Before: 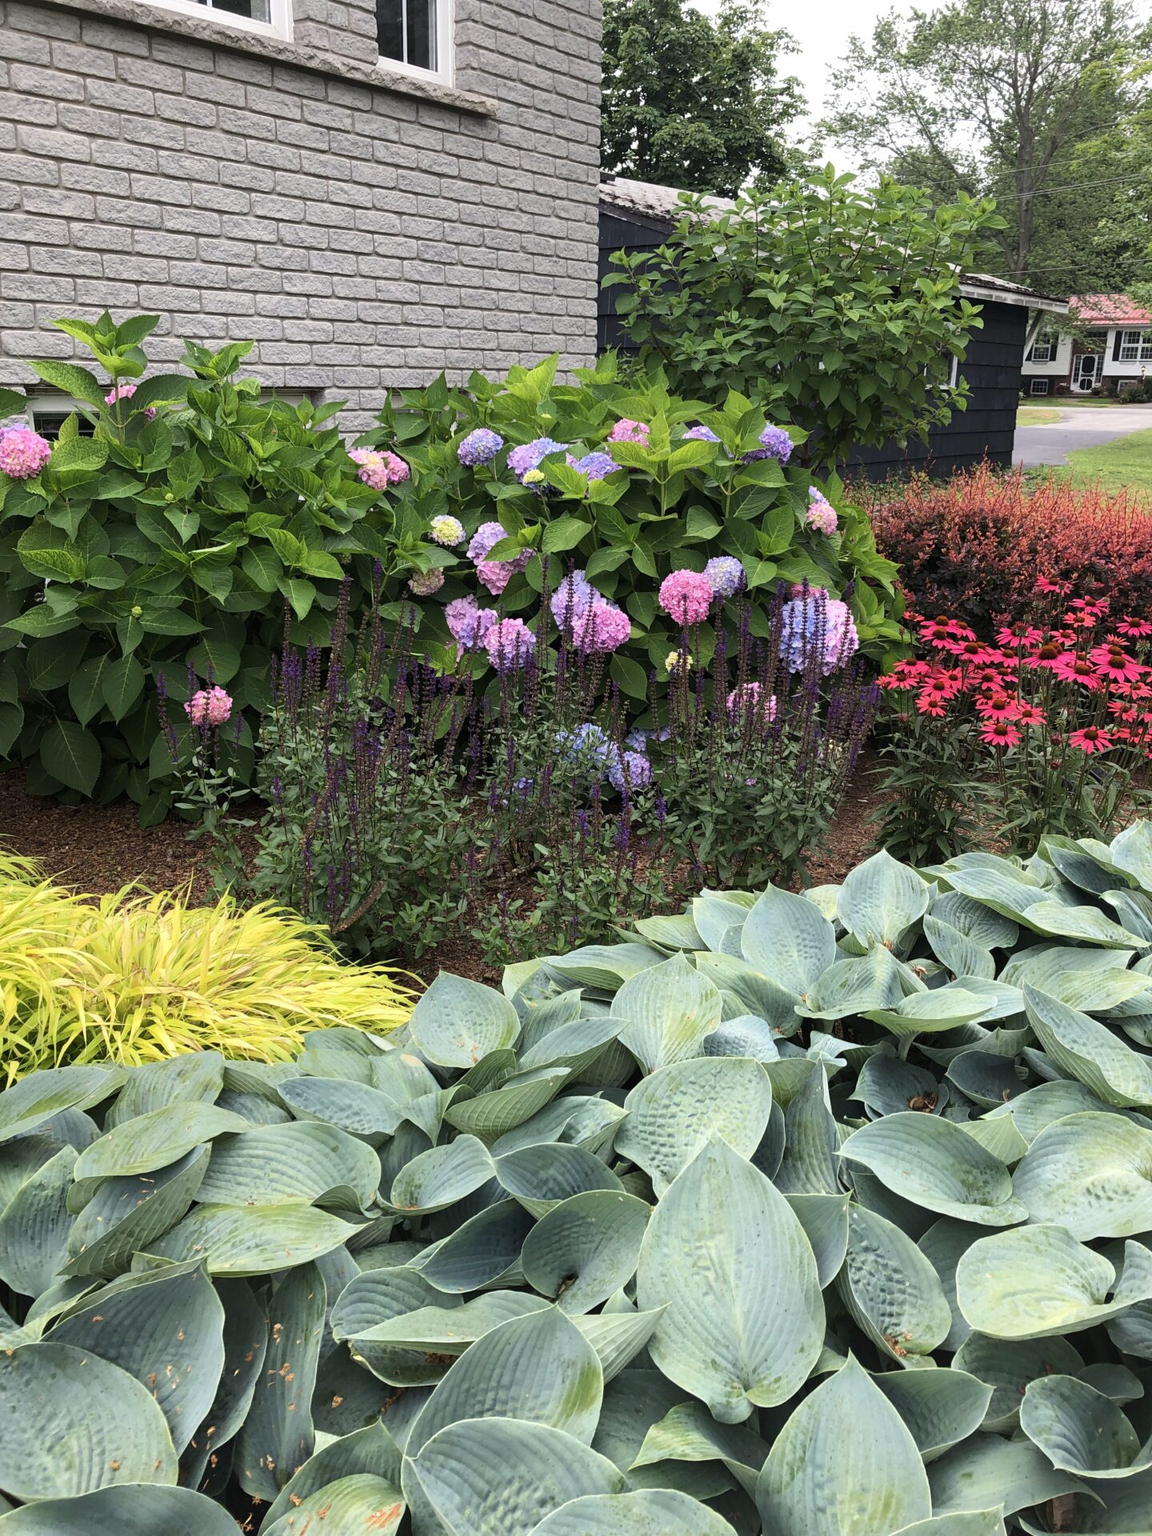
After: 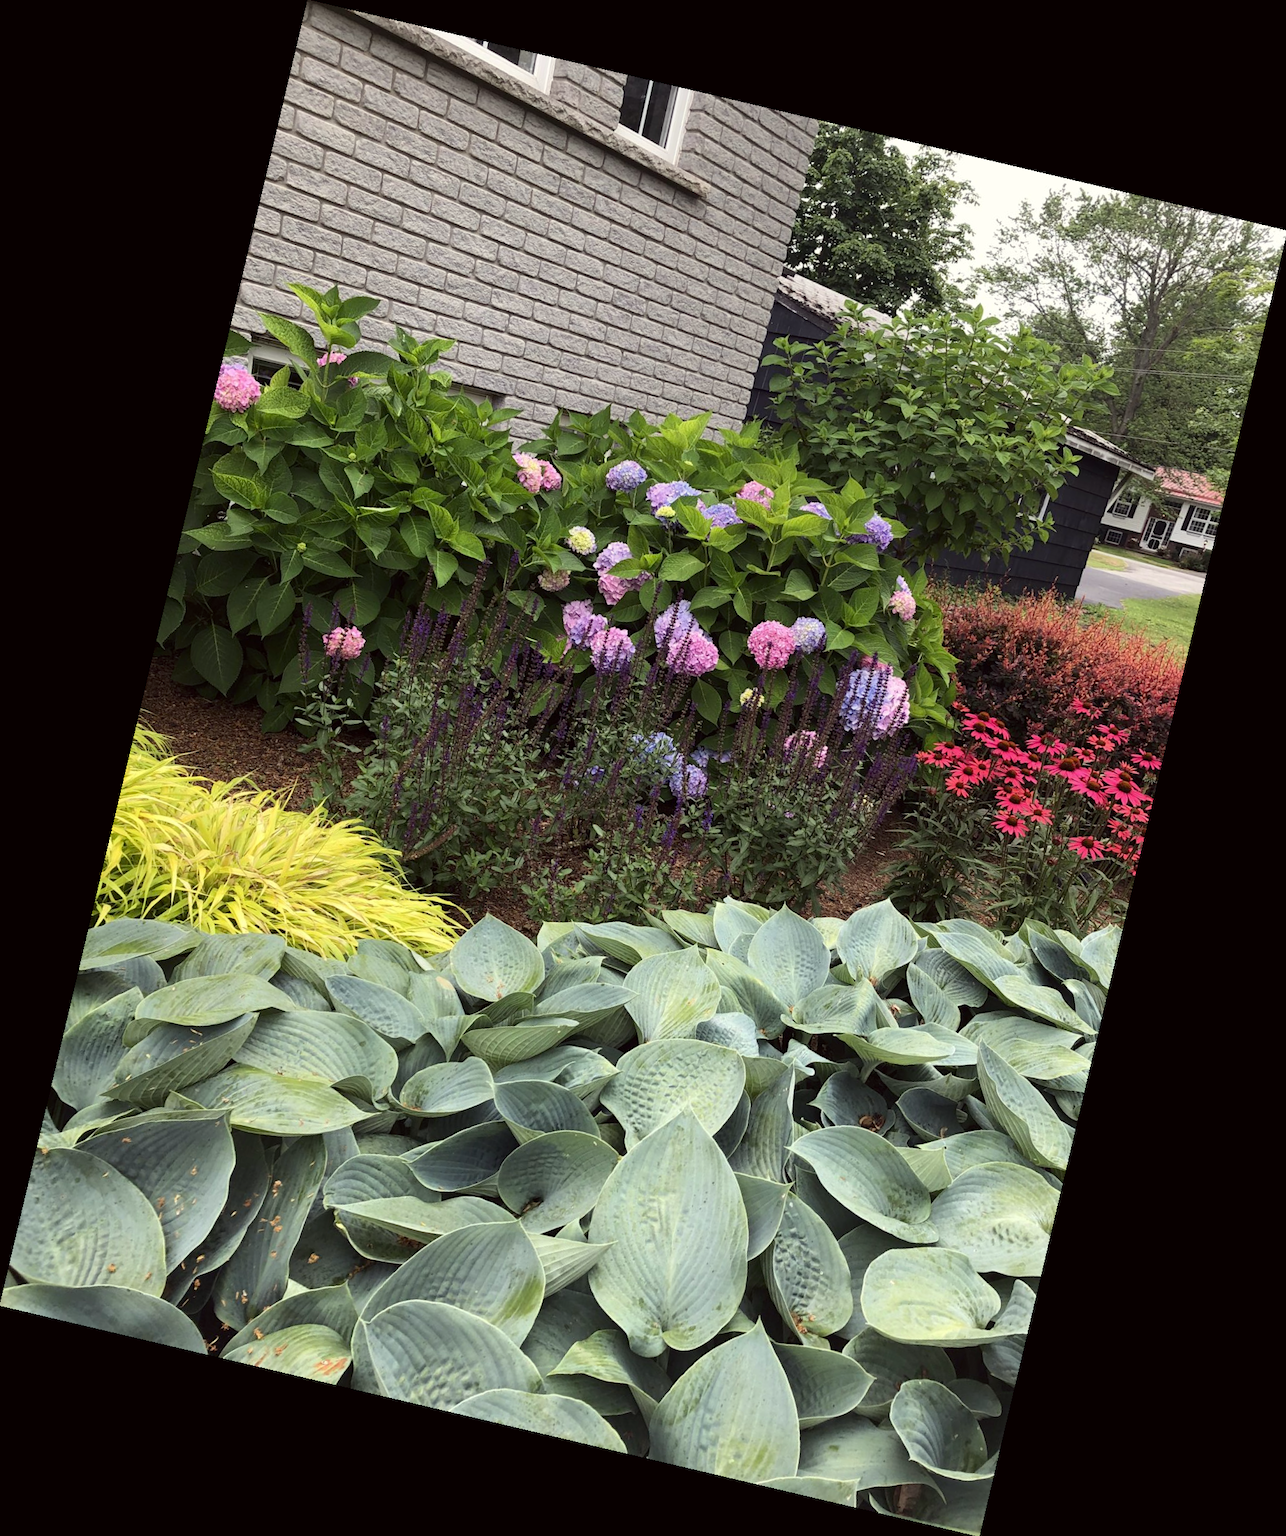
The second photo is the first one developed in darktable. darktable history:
rotate and perspective: rotation 13.27°, automatic cropping off
contrast brightness saturation: contrast 0.03, brightness -0.04
color correction: highlights a* -0.95, highlights b* 4.5, shadows a* 3.55
